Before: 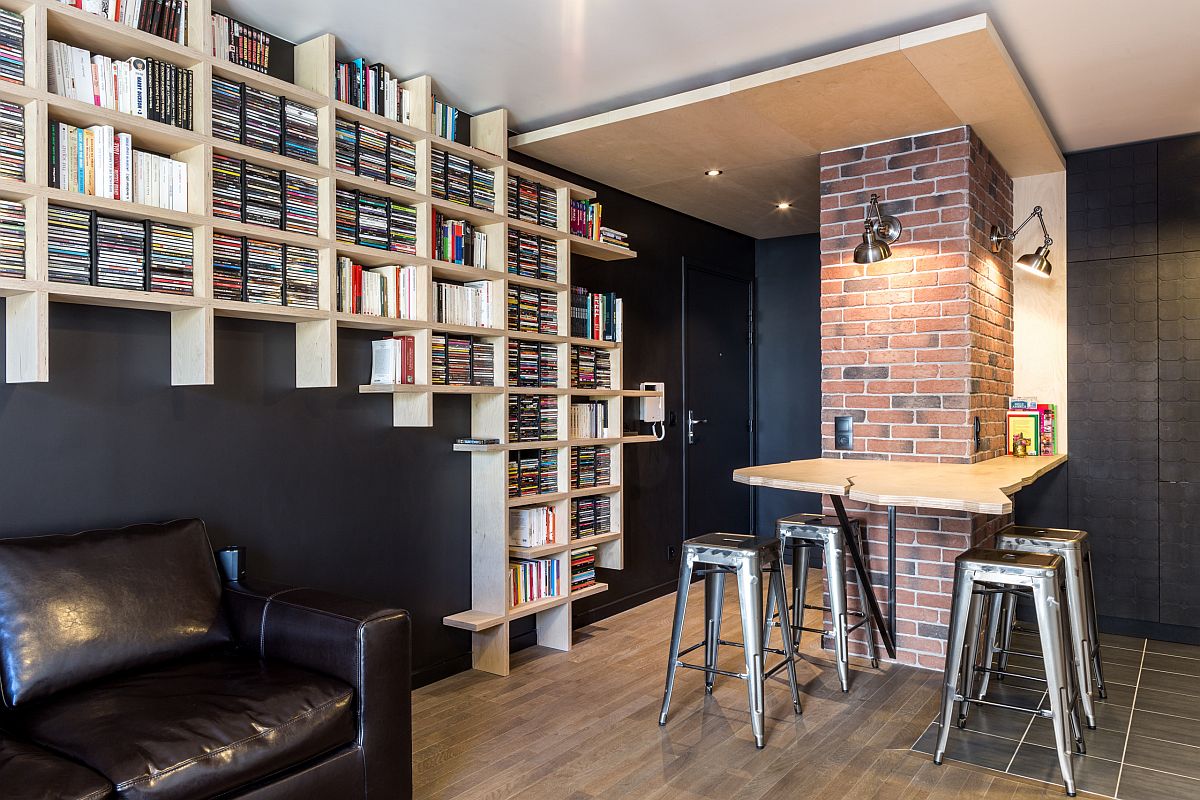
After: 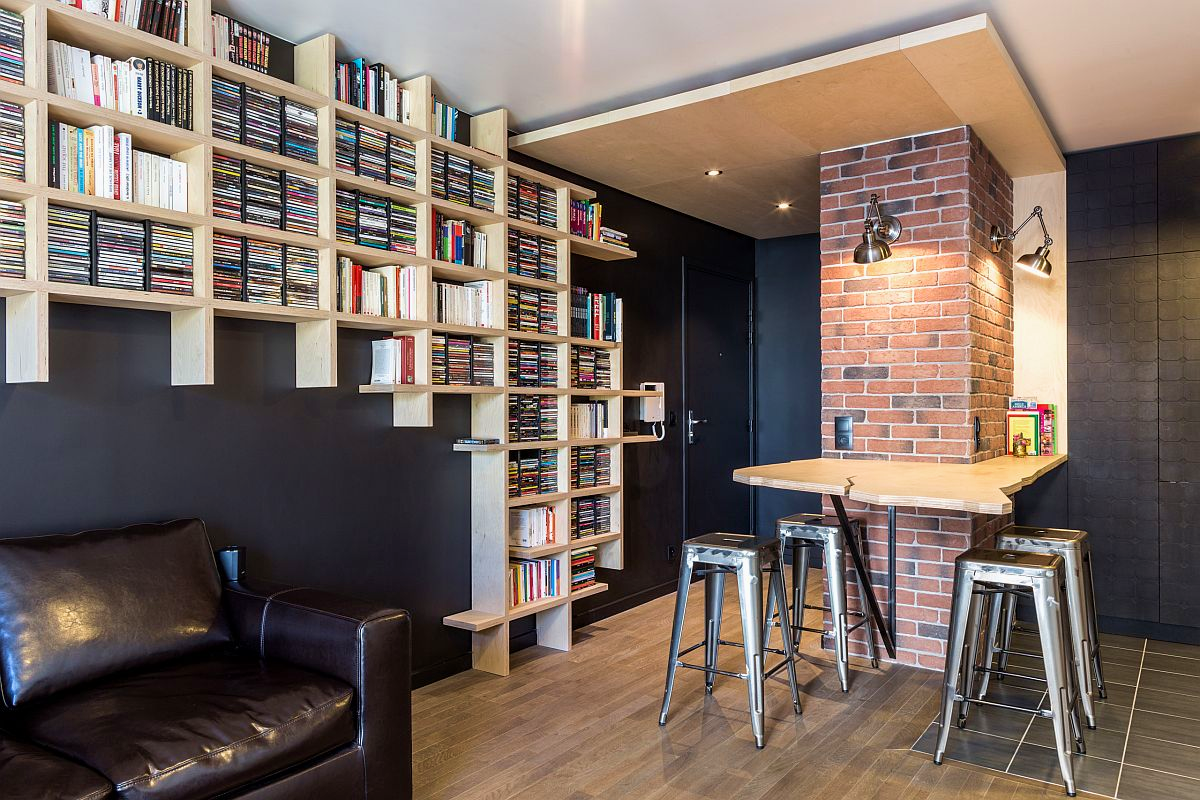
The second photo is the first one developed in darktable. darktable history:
velvia: on, module defaults
tone equalizer: -7 EV 0.205 EV, -6 EV 0.124 EV, -5 EV 0.057 EV, -4 EV 0.039 EV, -2 EV -0.036 EV, -1 EV -0.054 EV, +0 EV -0.07 EV, edges refinement/feathering 500, mask exposure compensation -1.57 EV, preserve details no
